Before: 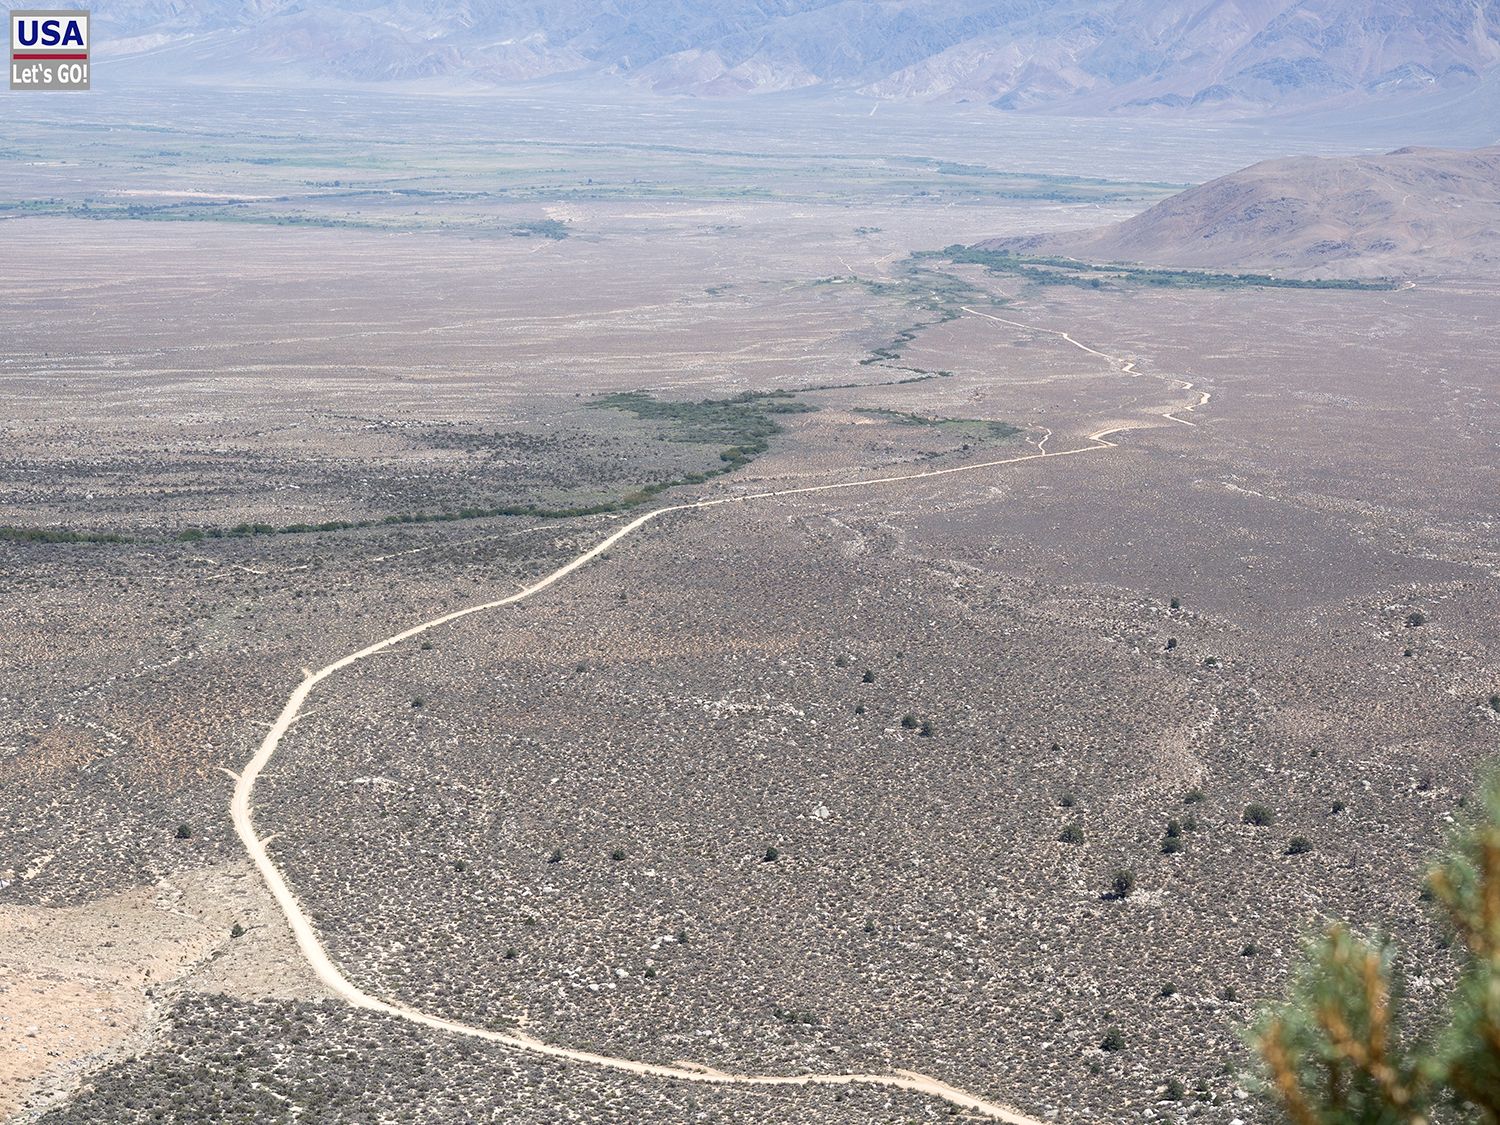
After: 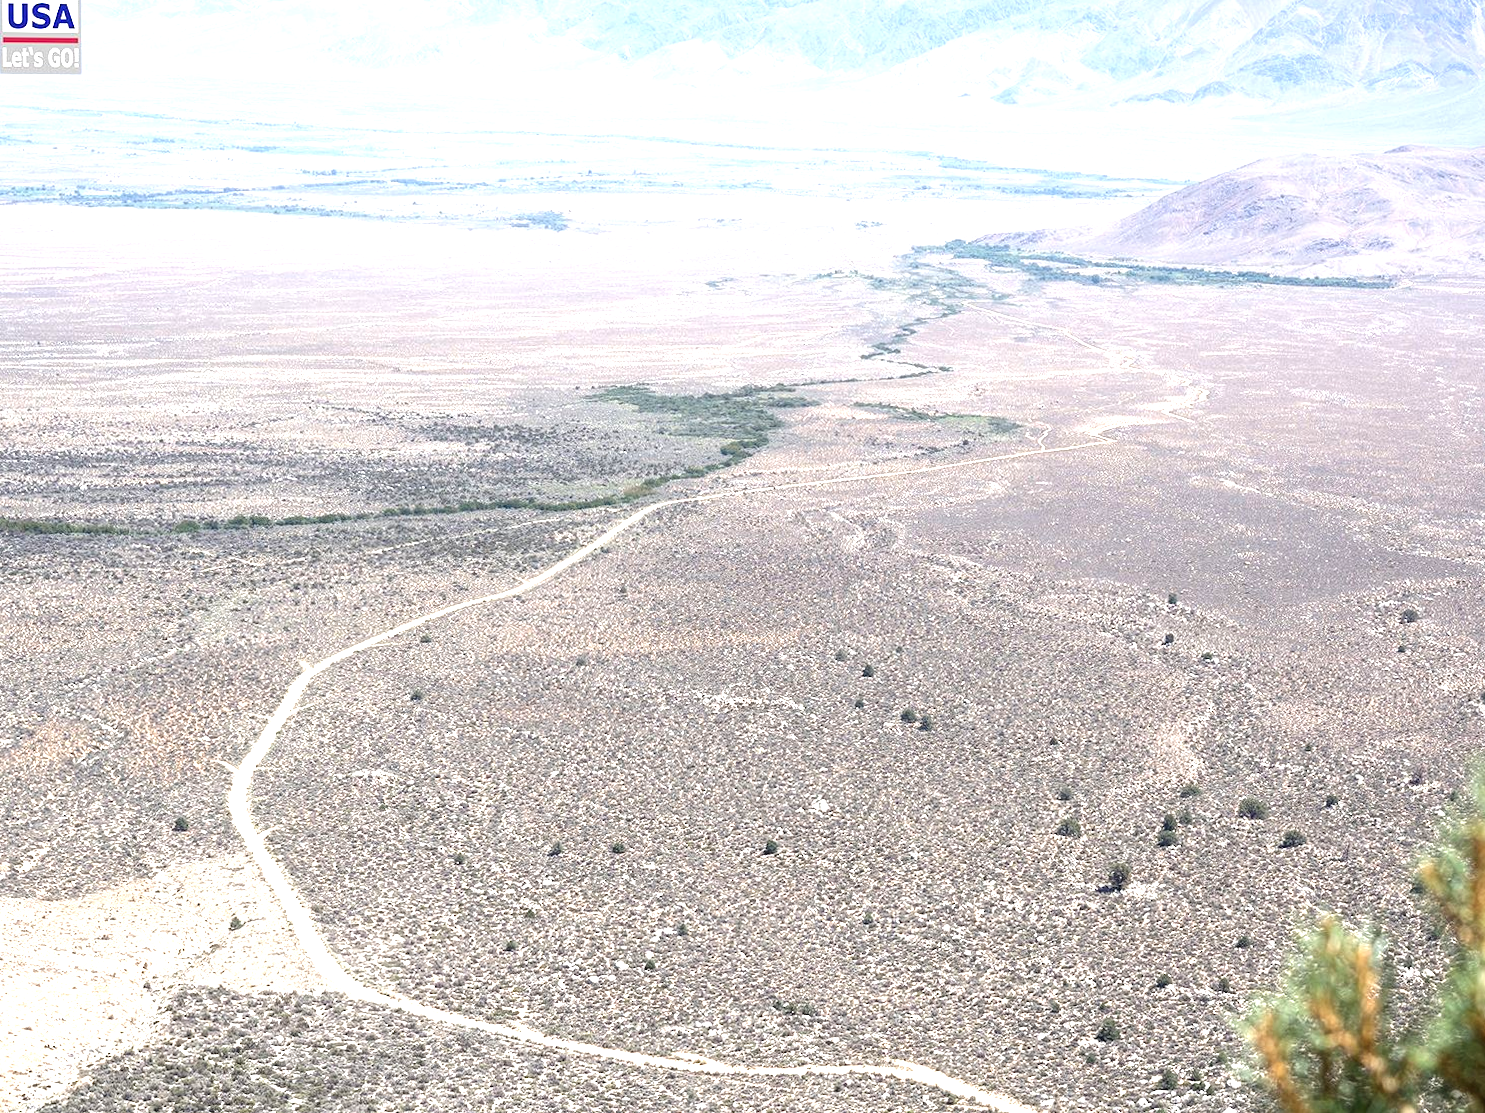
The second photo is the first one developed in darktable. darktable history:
local contrast: highlights 100%, shadows 100%, detail 120%, midtone range 0.2
exposure: black level correction -0.002, exposure 1.115 EV, compensate highlight preservation false
rotate and perspective: rotation 0.174°, lens shift (vertical) 0.013, lens shift (horizontal) 0.019, shear 0.001, automatic cropping original format, crop left 0.007, crop right 0.991, crop top 0.016, crop bottom 0.997
